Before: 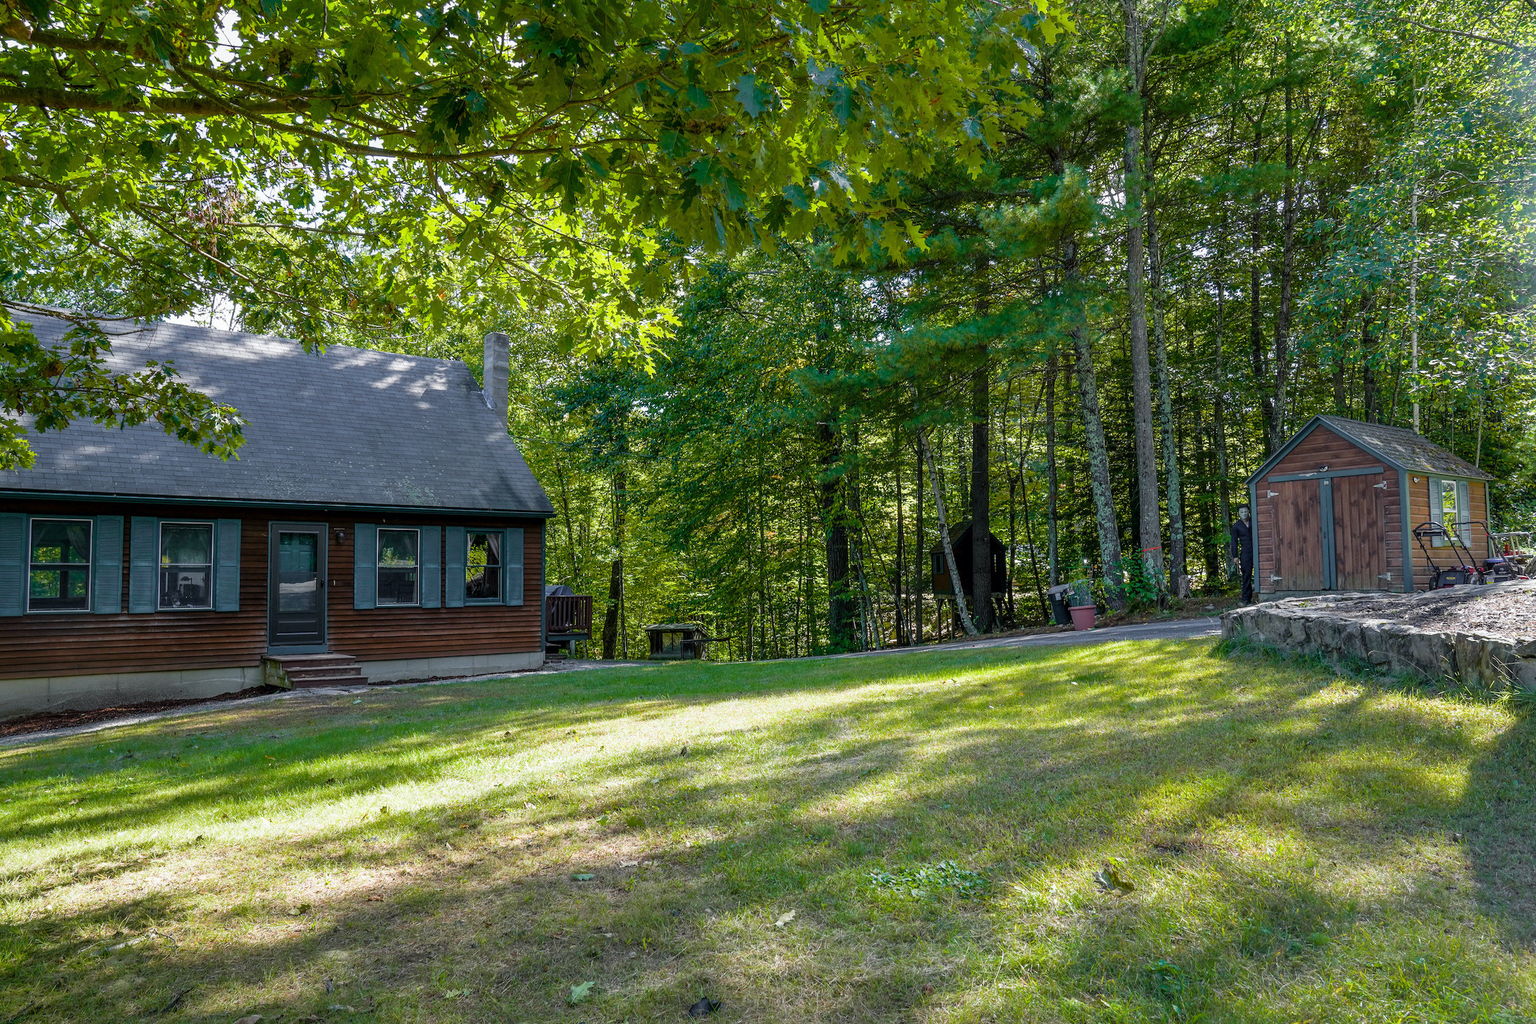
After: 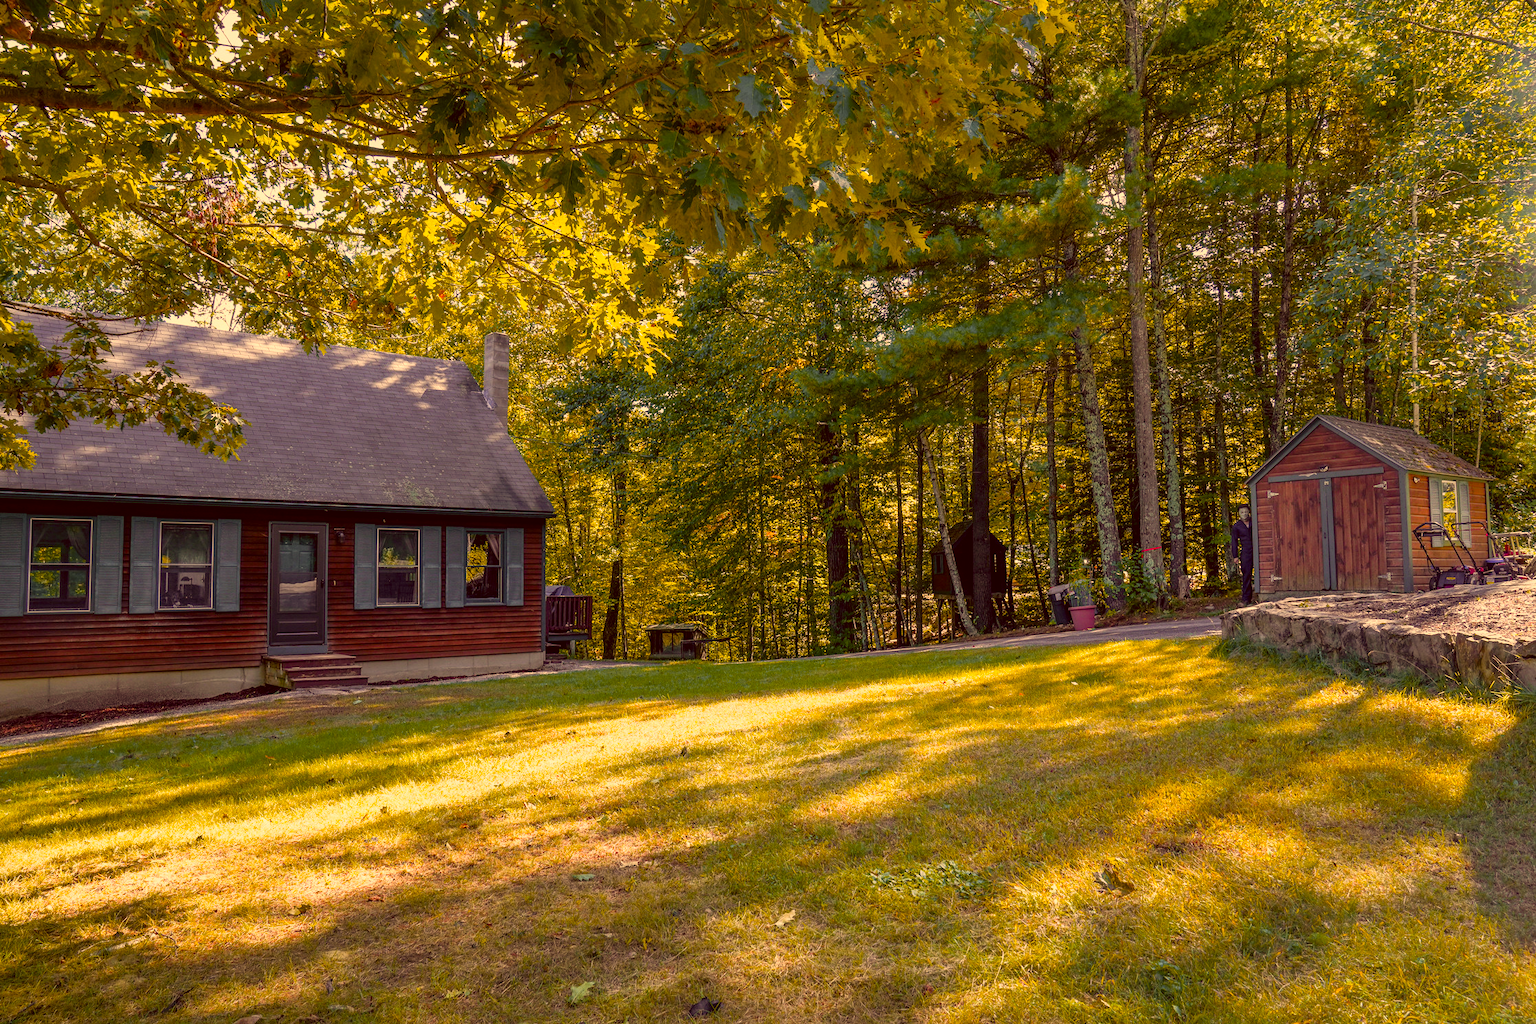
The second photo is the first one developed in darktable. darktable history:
color zones: curves: ch1 [(0.29, 0.492) (0.373, 0.185) (0.509, 0.481)]; ch2 [(0.25, 0.462) (0.749, 0.457)]
color correction: highlights a* 10, highlights b* 38.3, shadows a* 14.86, shadows b* 3.14
color balance rgb: linear chroma grading › shadows -3.661%, linear chroma grading › highlights -5.136%, perceptual saturation grading › global saturation 19.48%, global vibrance 20%
